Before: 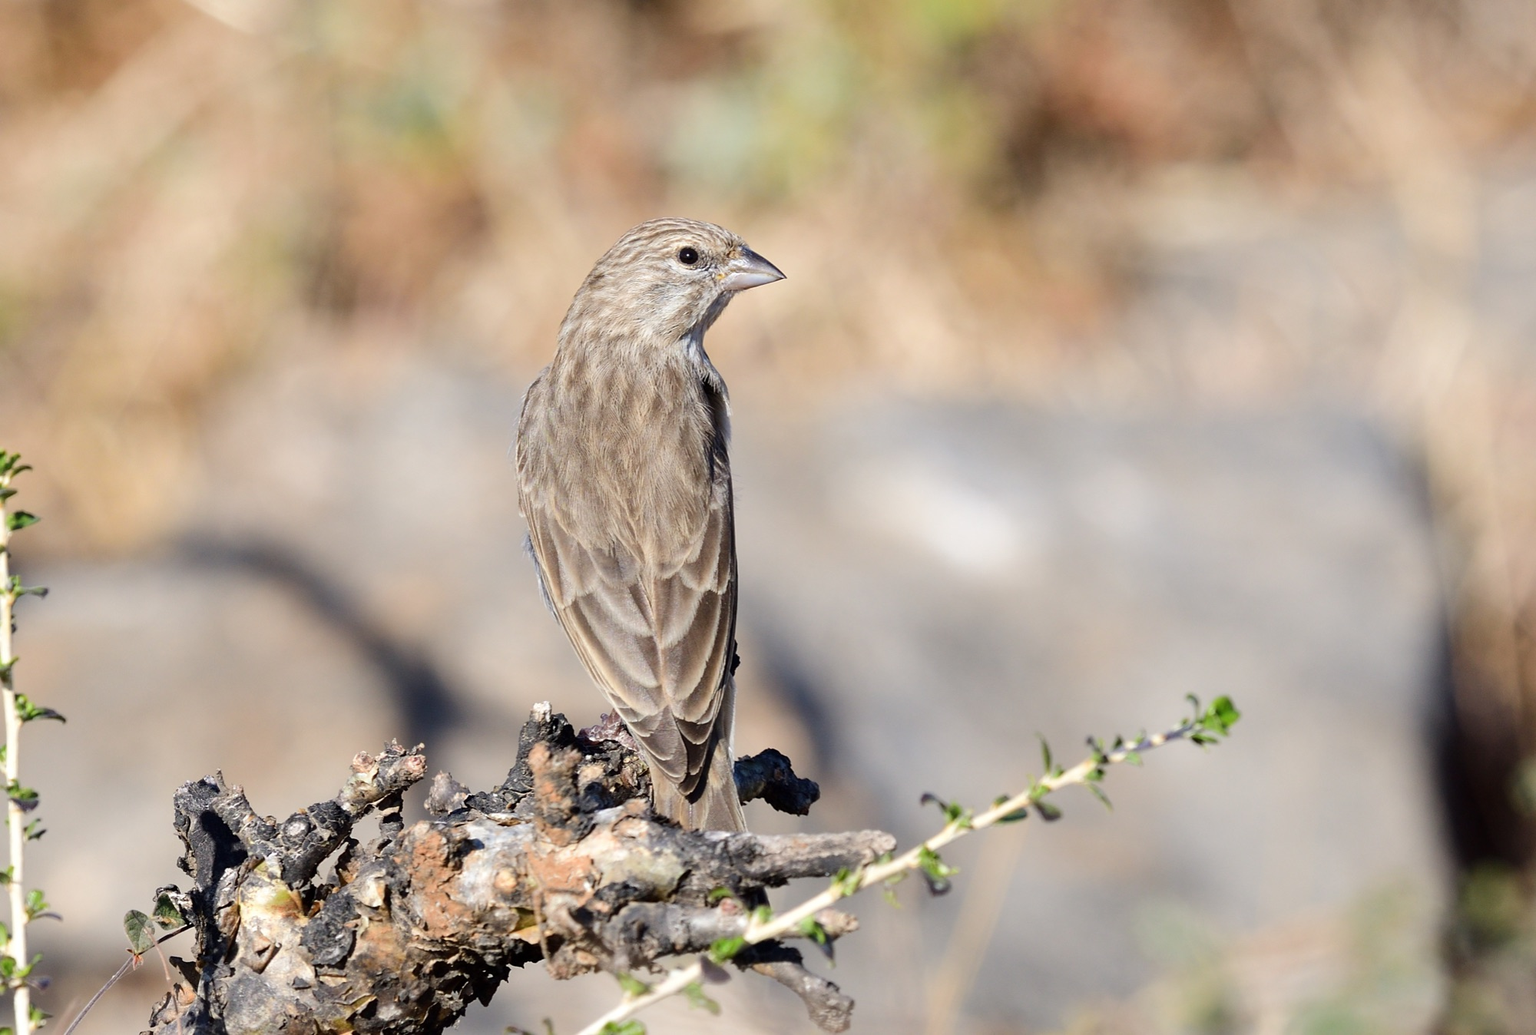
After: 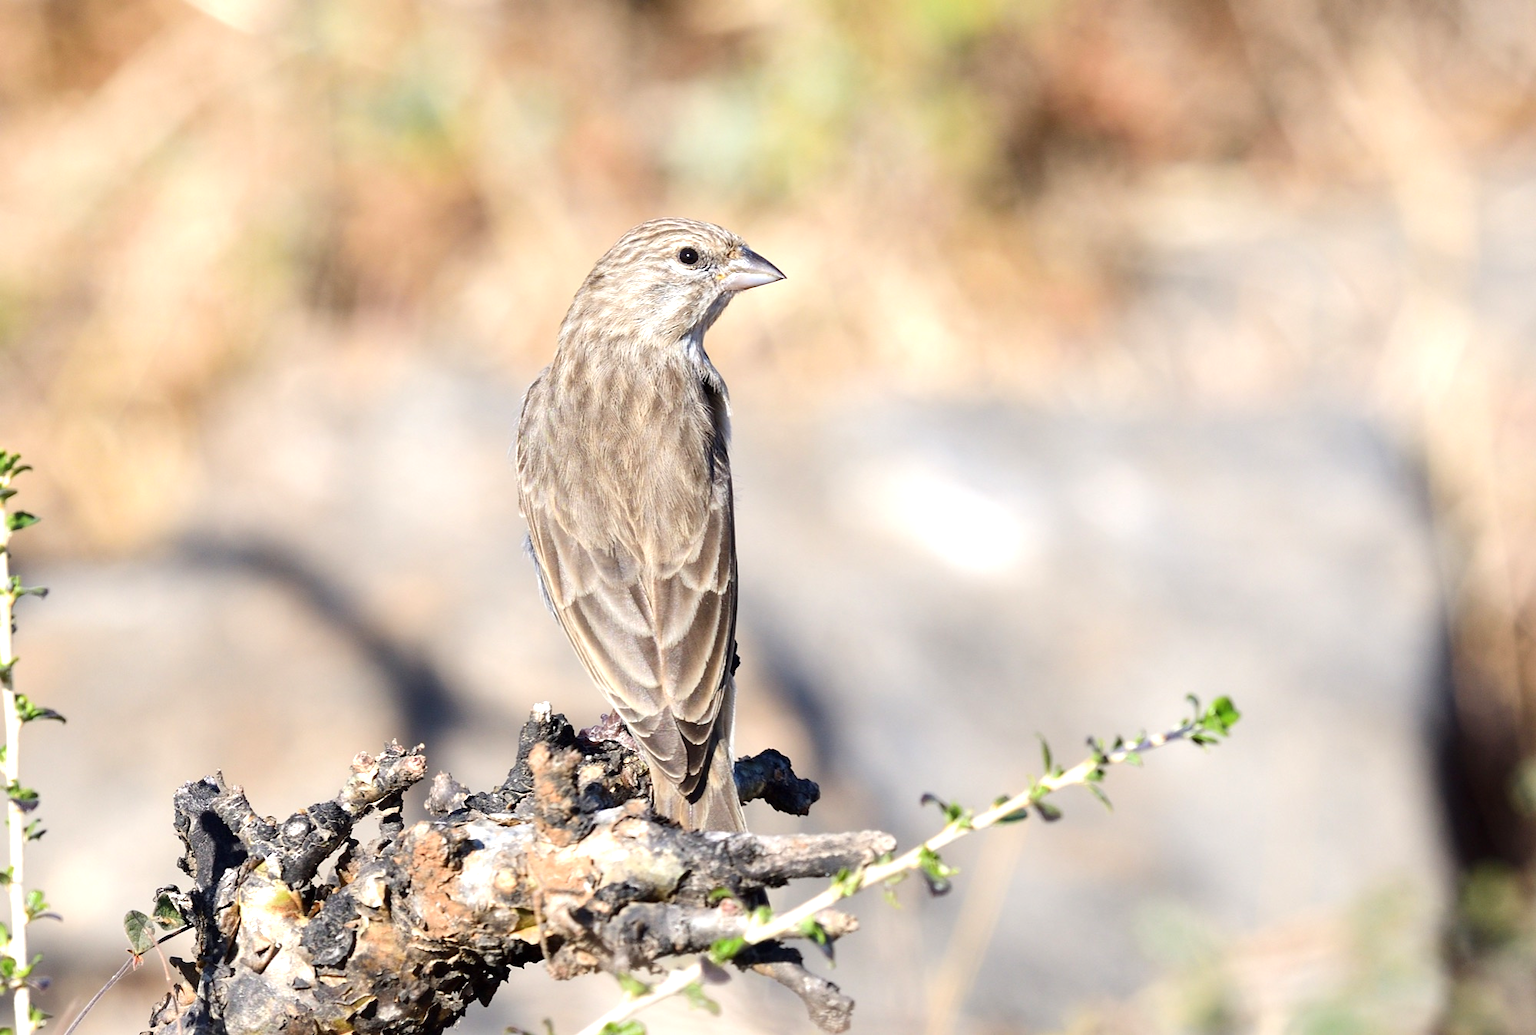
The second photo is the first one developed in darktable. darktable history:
exposure: exposure 0.577 EV, compensate highlight preservation false
